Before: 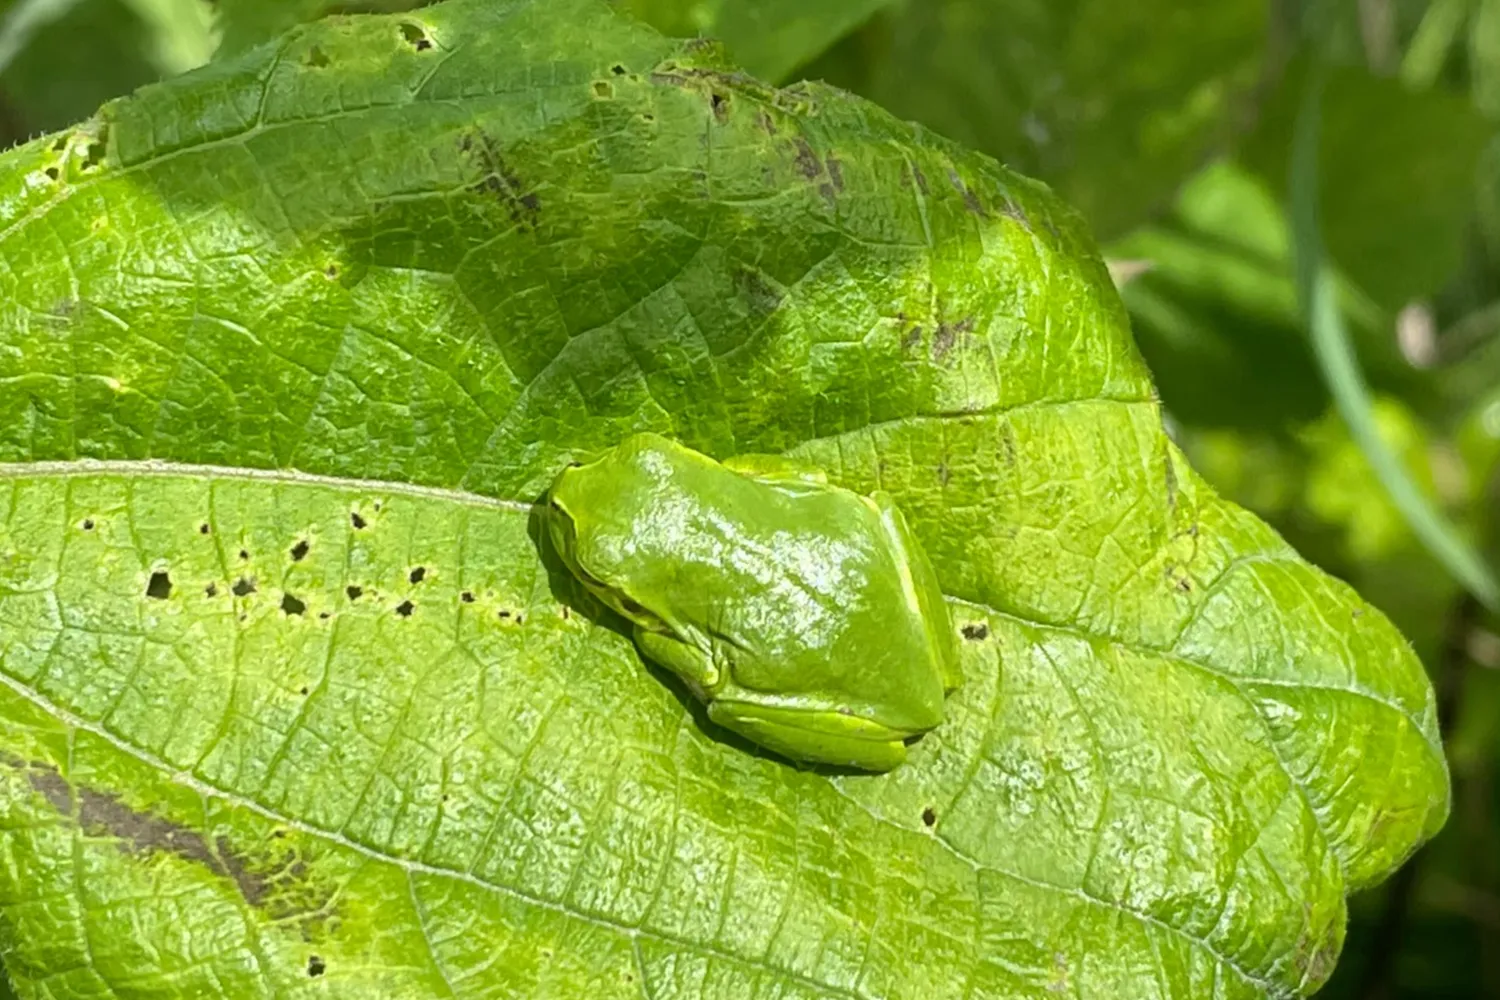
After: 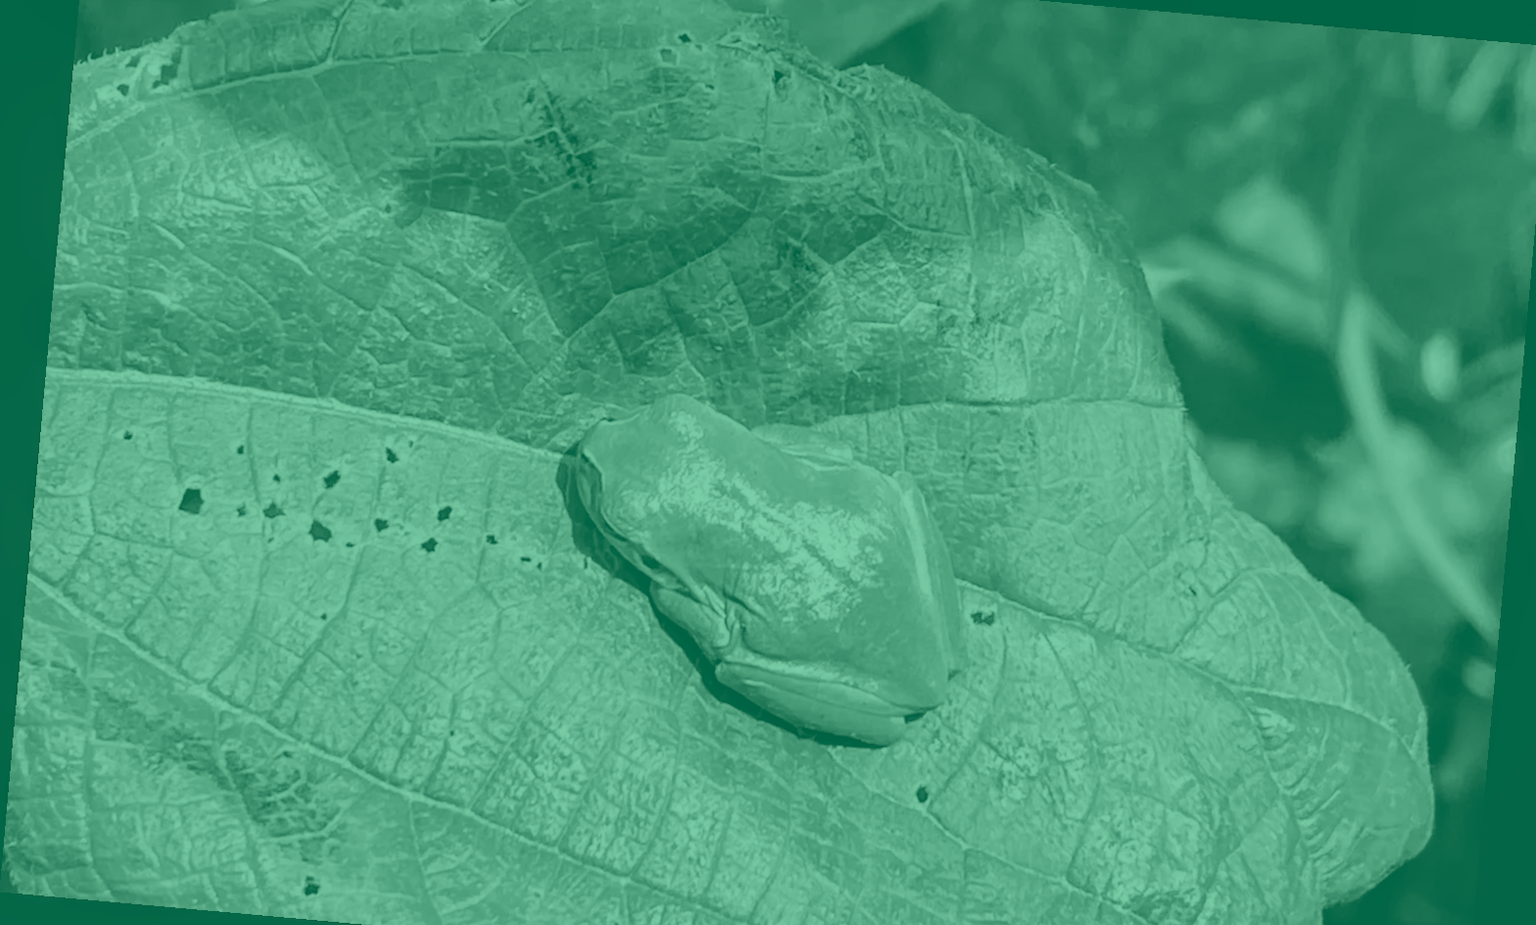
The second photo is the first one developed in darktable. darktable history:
local contrast: on, module defaults
contrast brightness saturation: contrast -0.11
crop: top 7.625%, bottom 8.027%
colorize: hue 147.6°, saturation 65%, lightness 21.64%
filmic rgb: black relative exposure -2.85 EV, white relative exposure 4.56 EV, hardness 1.77, contrast 1.25, preserve chrominance no, color science v5 (2021)
rotate and perspective: rotation 5.12°, automatic cropping off
color calibration: output gray [0.246, 0.254, 0.501, 0], gray › normalize channels true, illuminant same as pipeline (D50), adaptation XYZ, x 0.346, y 0.359, gamut compression 0
exposure: black level correction -0.028, compensate highlight preservation false
